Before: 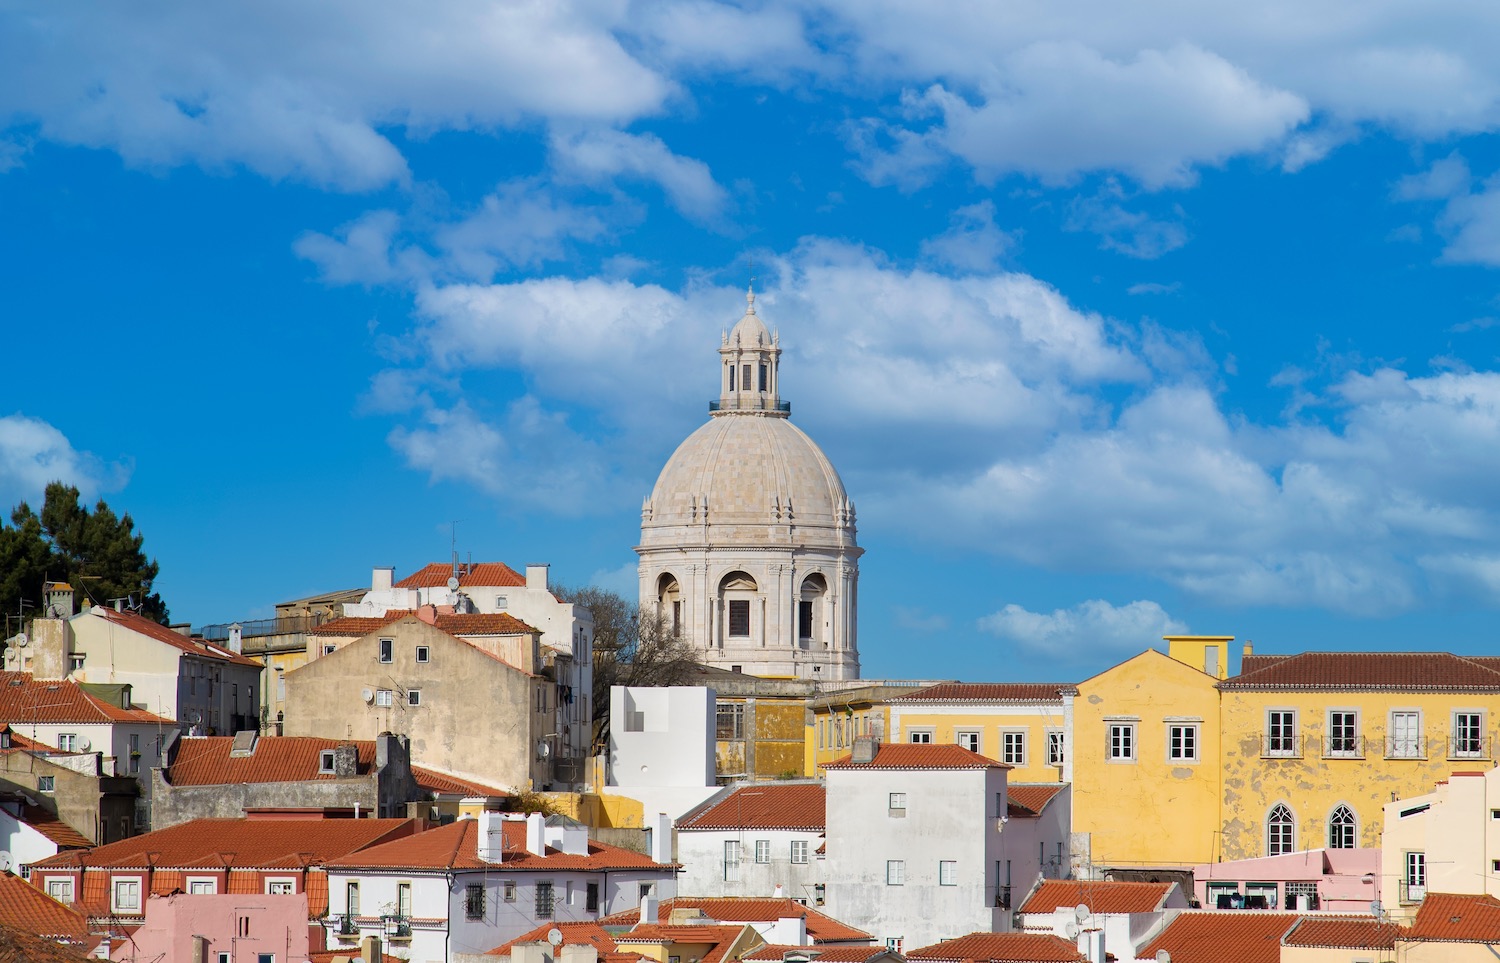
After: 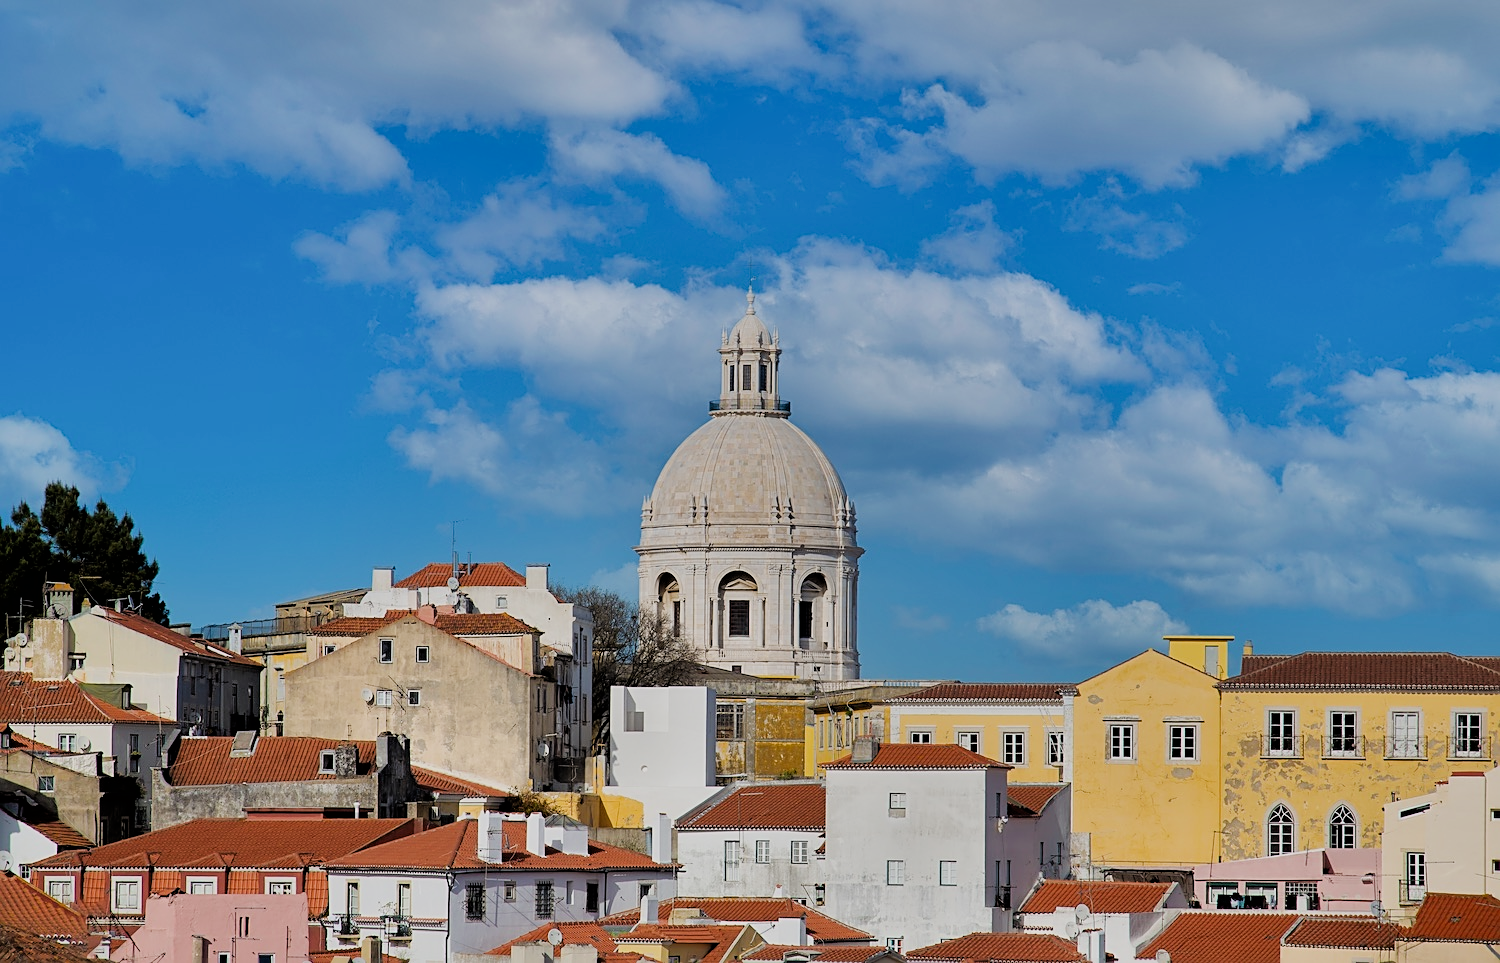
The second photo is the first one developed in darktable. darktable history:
sharpen: on, module defaults
filmic rgb: black relative exposure -5 EV, hardness 2.88, contrast 1.1, highlights saturation mix -20%
shadows and highlights: shadows 20.91, highlights -82.73, soften with gaussian
